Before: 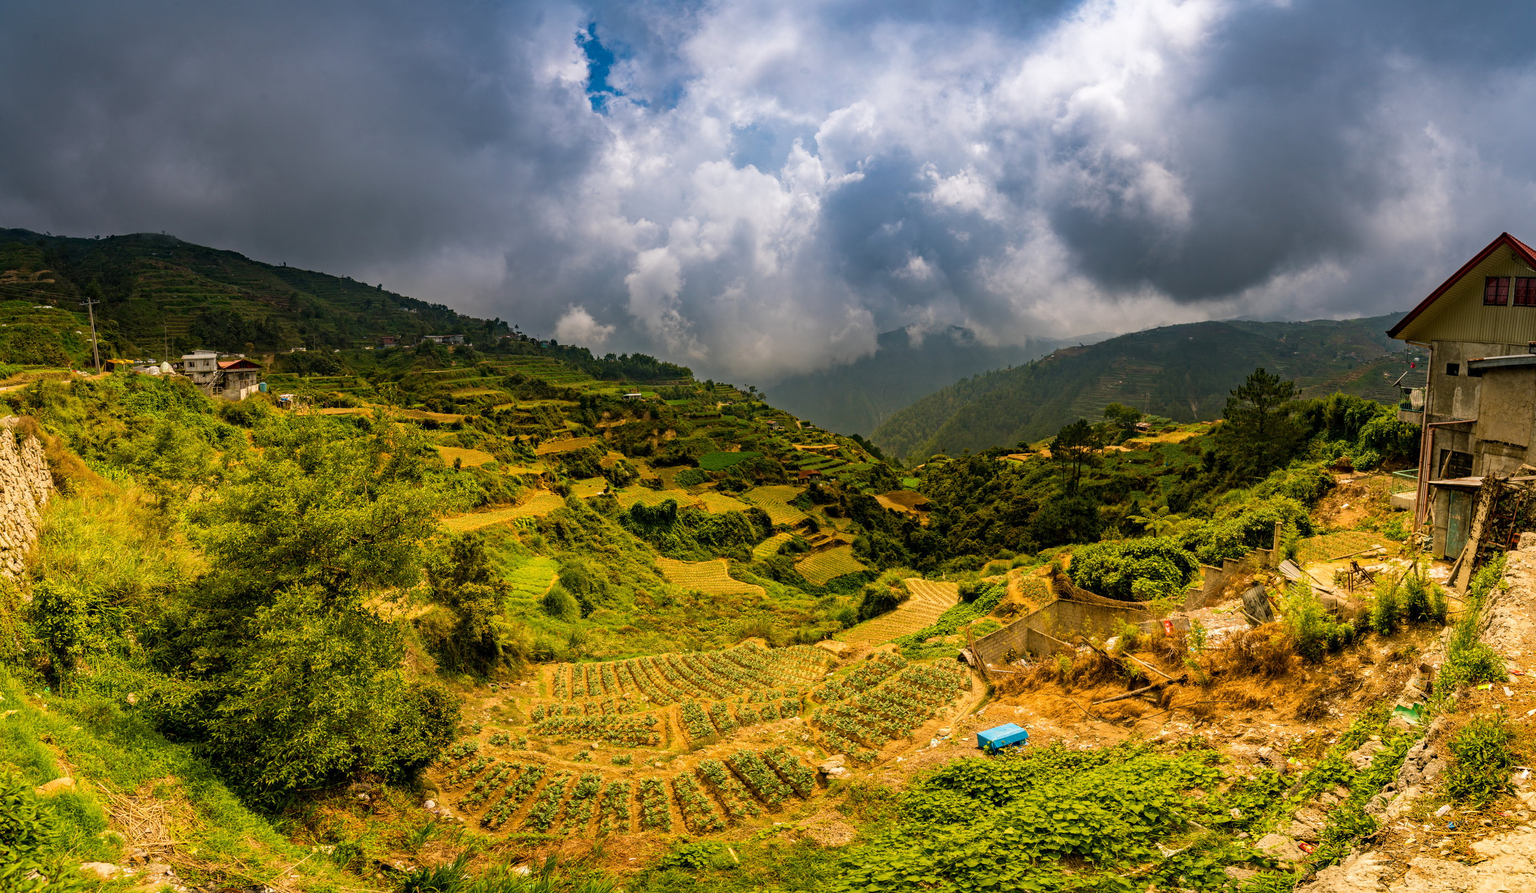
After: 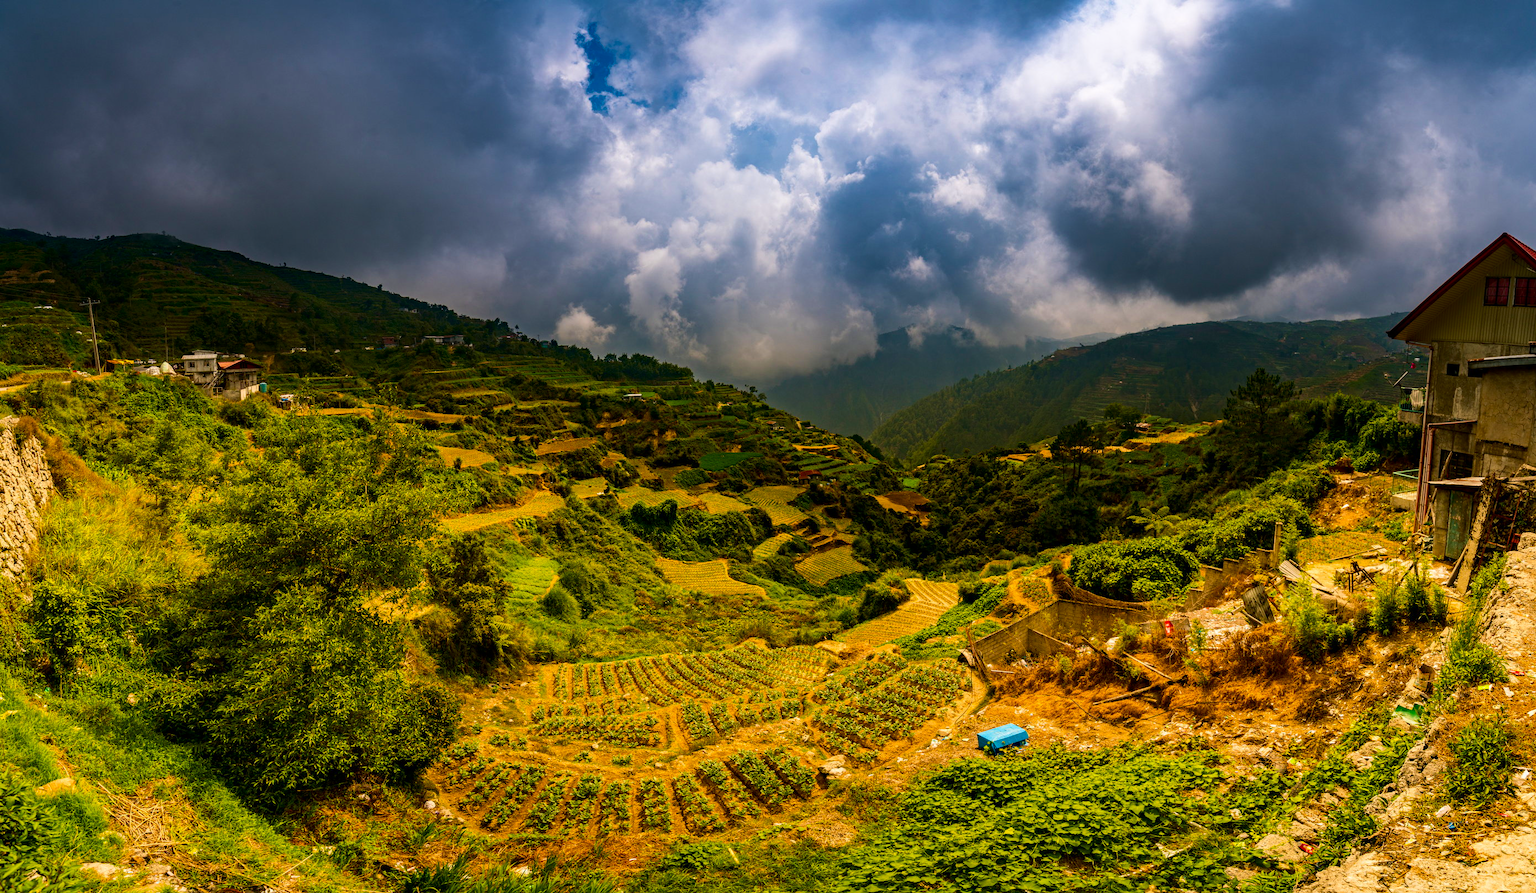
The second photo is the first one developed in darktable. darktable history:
velvia: on, module defaults
contrast brightness saturation: contrast 0.12, brightness -0.12, saturation 0.2
